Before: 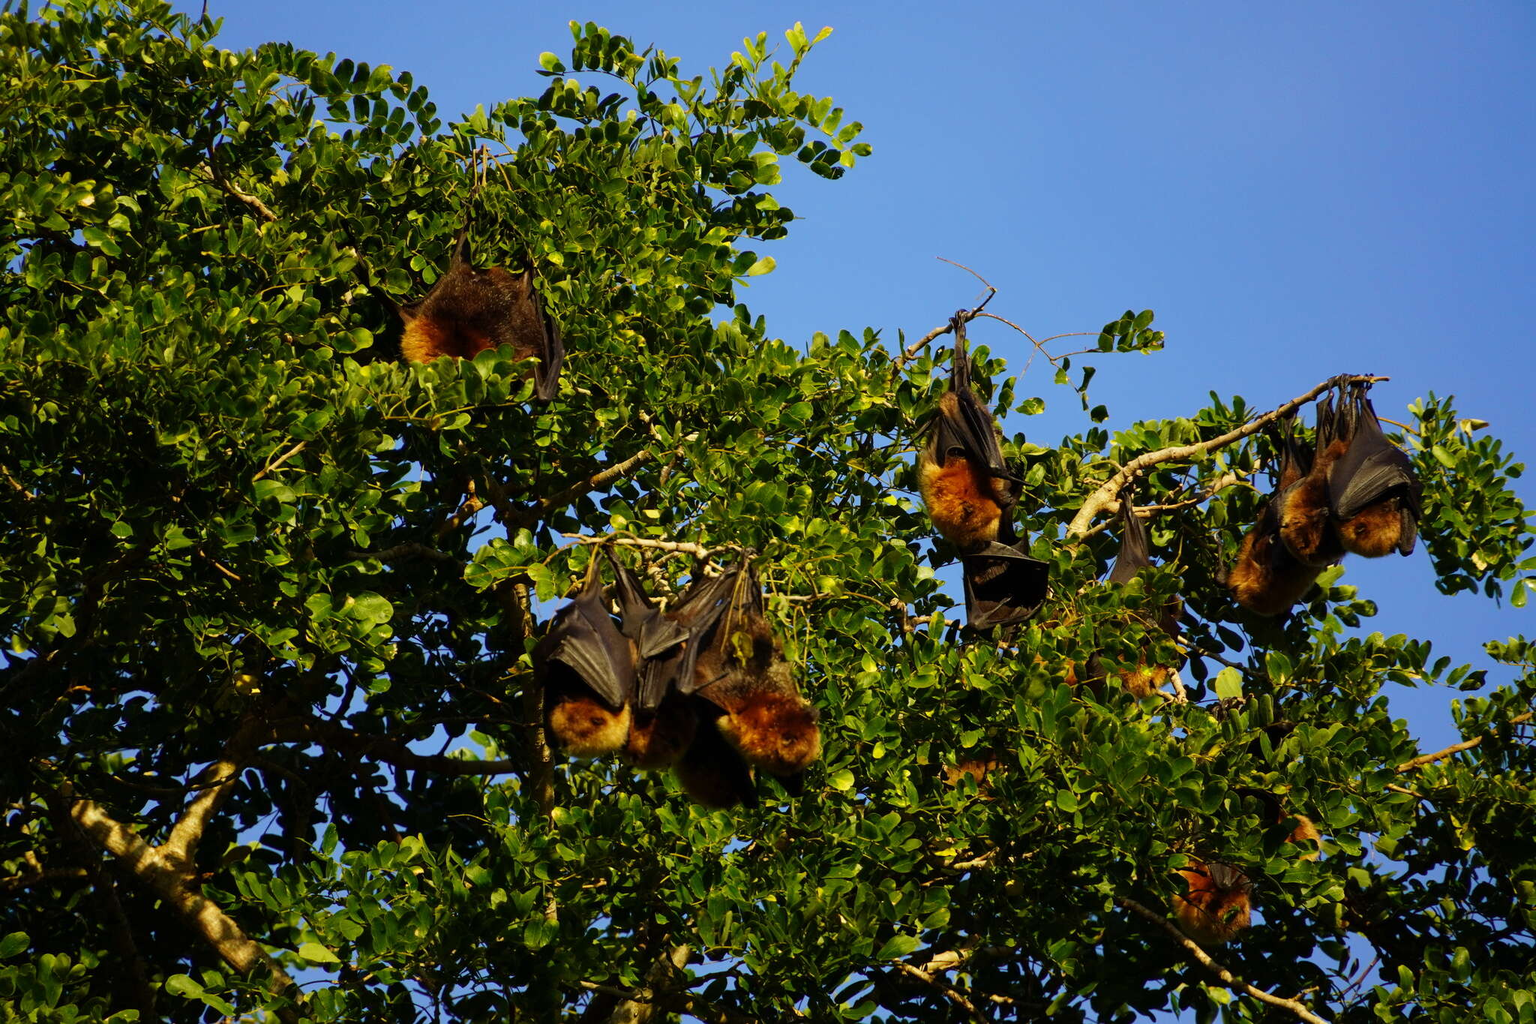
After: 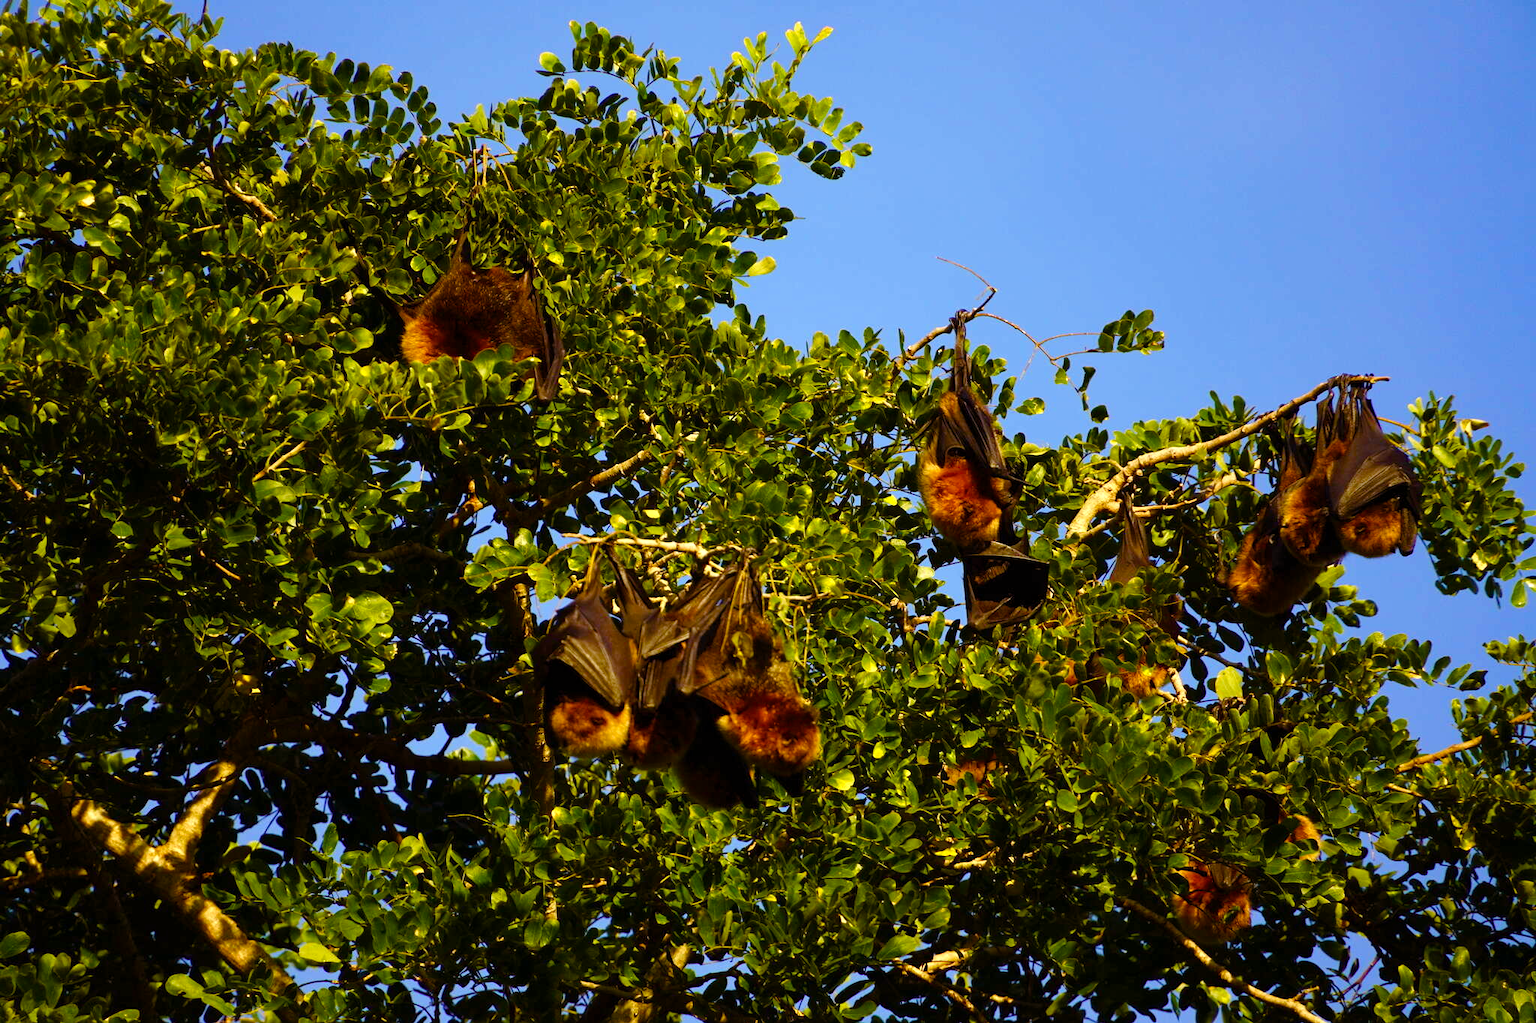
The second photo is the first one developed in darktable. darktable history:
color balance rgb: shadows lift › chroma 4.606%, shadows lift › hue 26.69°, highlights gain › chroma 1.652%, highlights gain › hue 55.38°, perceptual saturation grading › global saturation 20%, perceptual saturation grading › highlights -25.789%, perceptual saturation grading › shadows 49.618%, perceptual brilliance grading › global brilliance 11.963%
